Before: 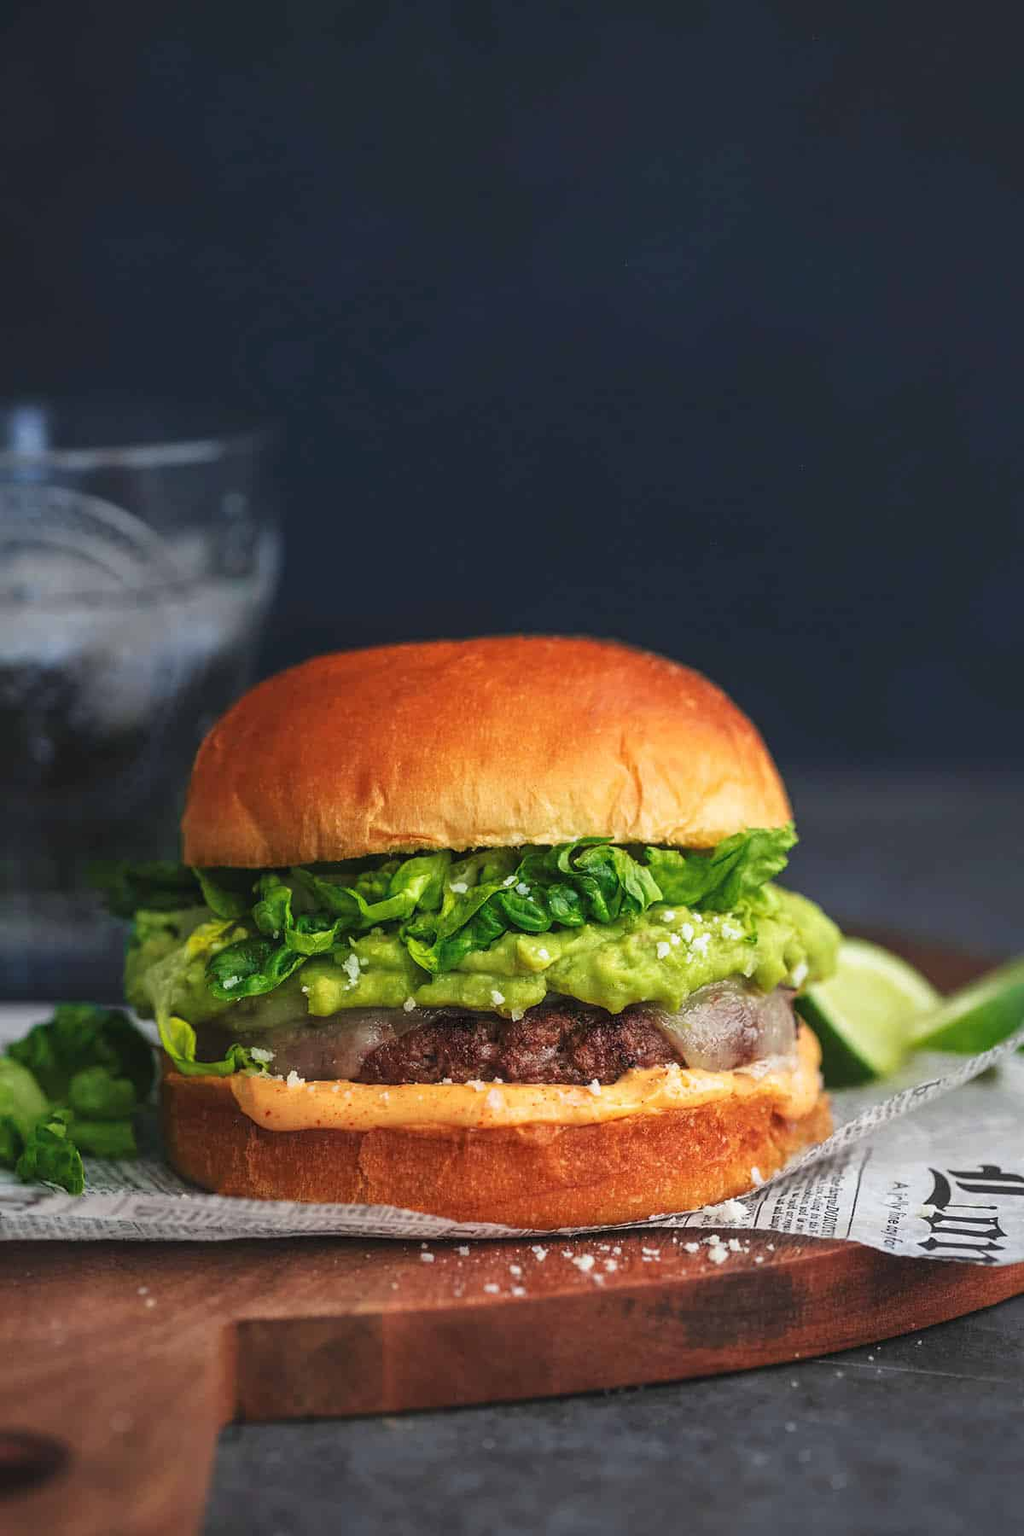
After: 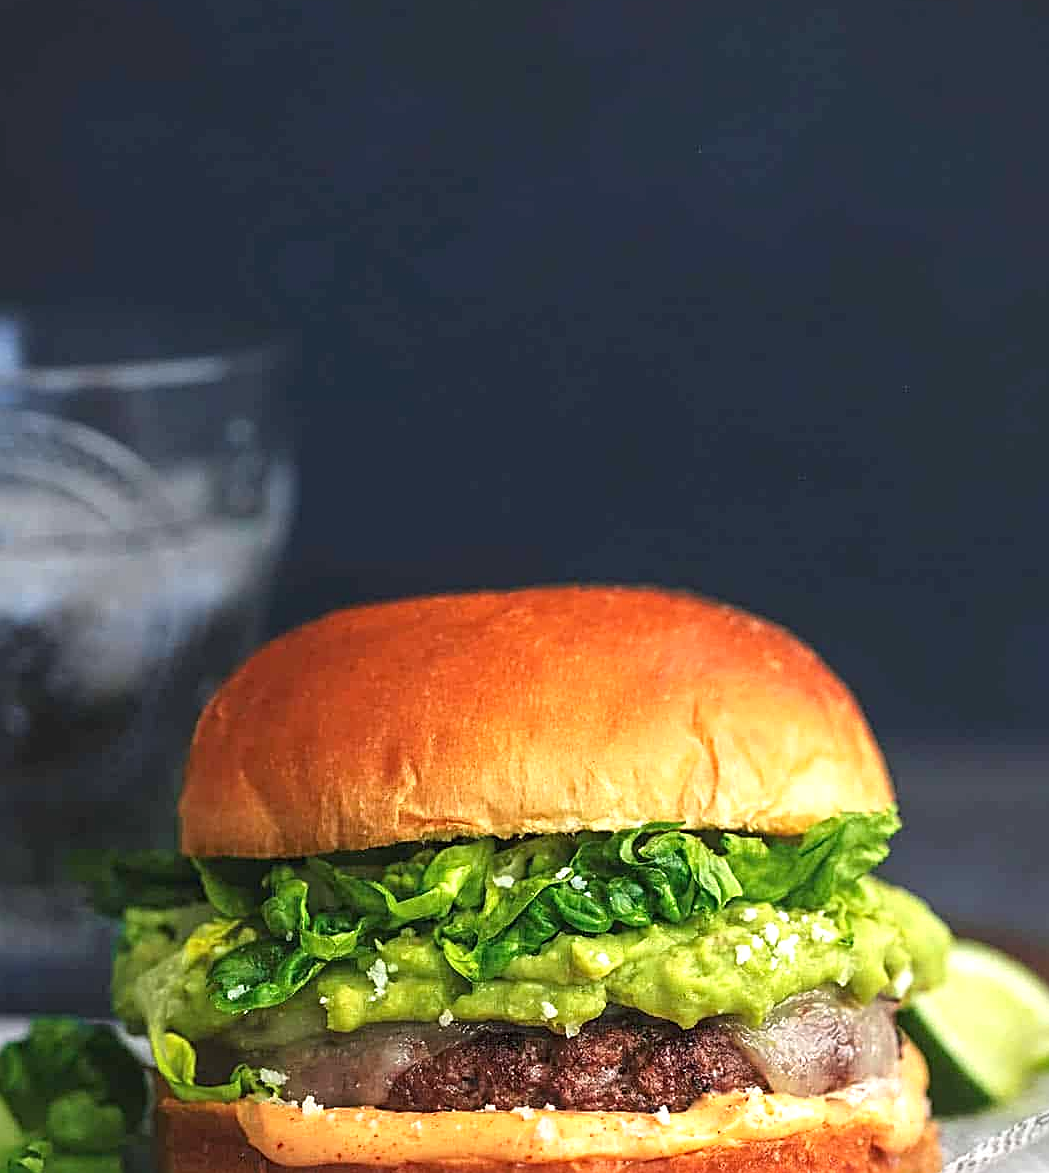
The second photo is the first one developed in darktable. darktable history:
crop: left 2.91%, top 8.879%, right 9.622%, bottom 25.939%
exposure: black level correction 0.001, exposure 0.498 EV, compensate highlight preservation false
sharpen: radius 2.551, amount 0.648
